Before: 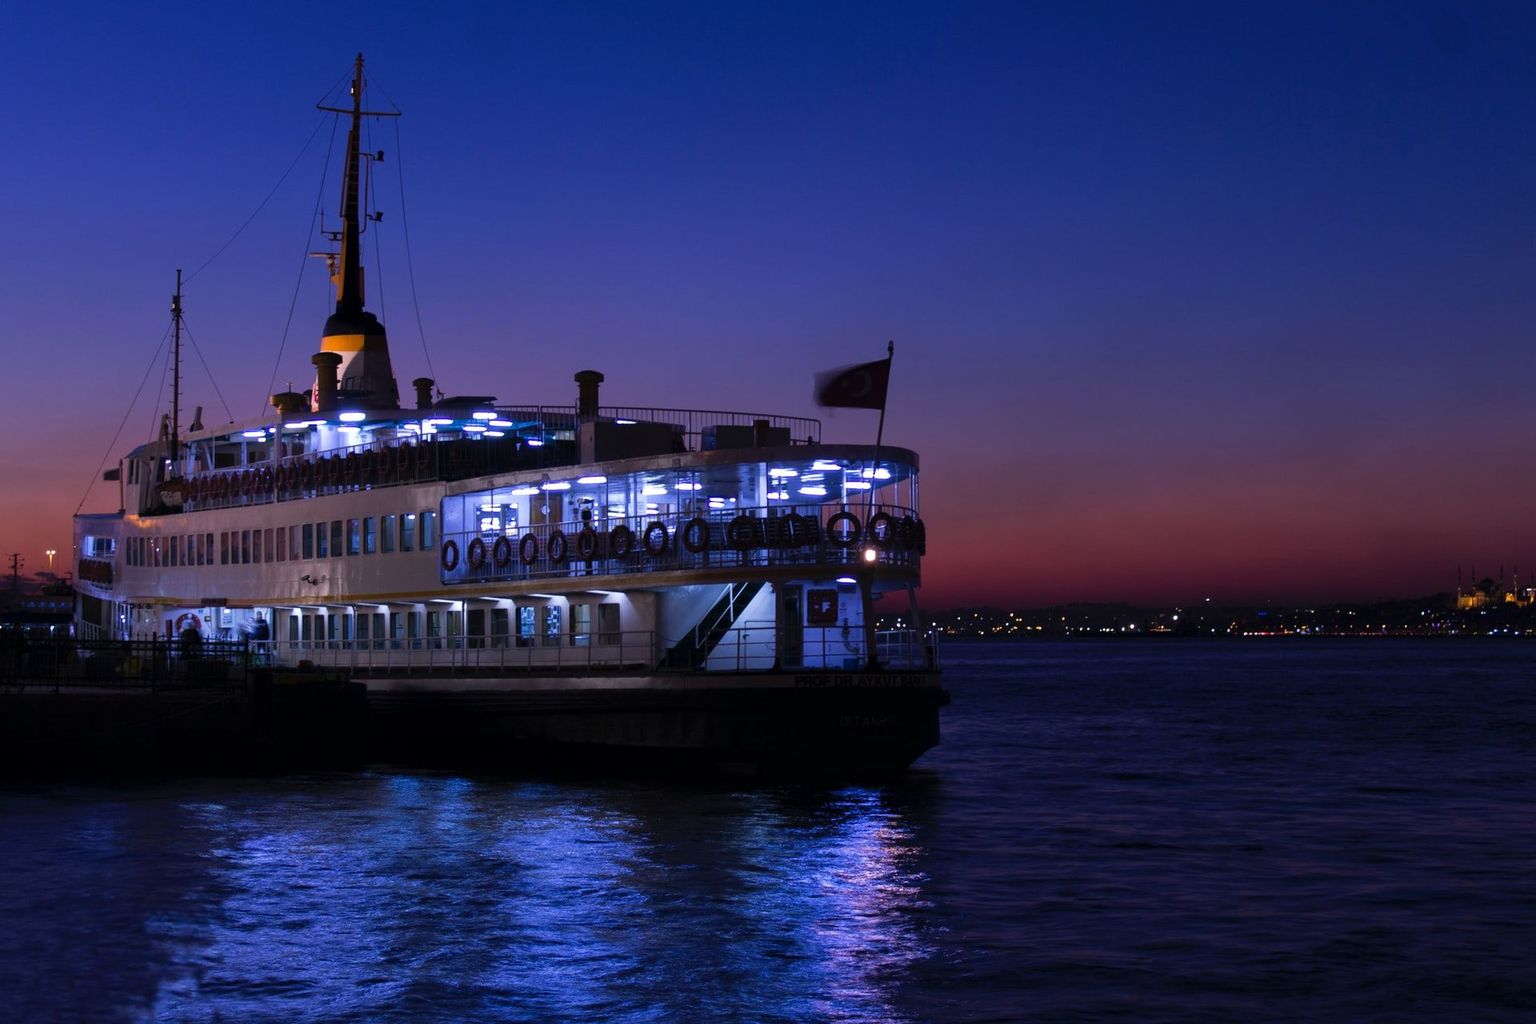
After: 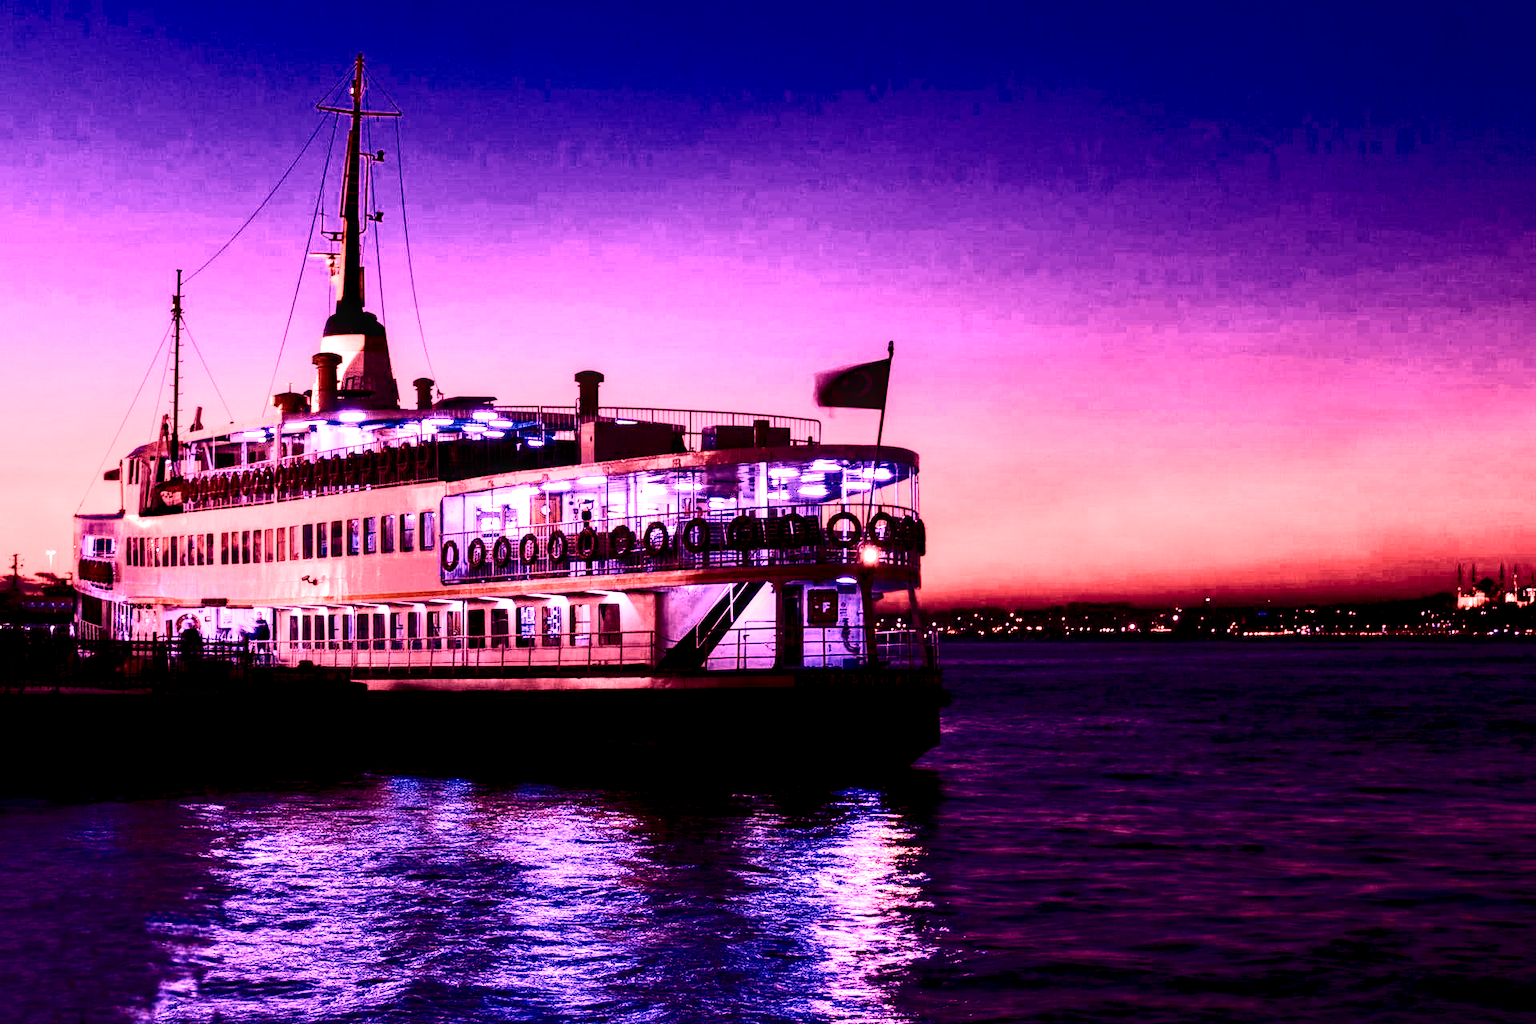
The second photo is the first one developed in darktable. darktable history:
local contrast: highlights 60%, shadows 60%, detail 160%
white balance: red 4.26, blue 1.802
contrast brightness saturation: contrast 0.5, saturation -0.1
filmic rgb: black relative exposure -4.38 EV, white relative exposure 4.56 EV, hardness 2.37, contrast 1.05
